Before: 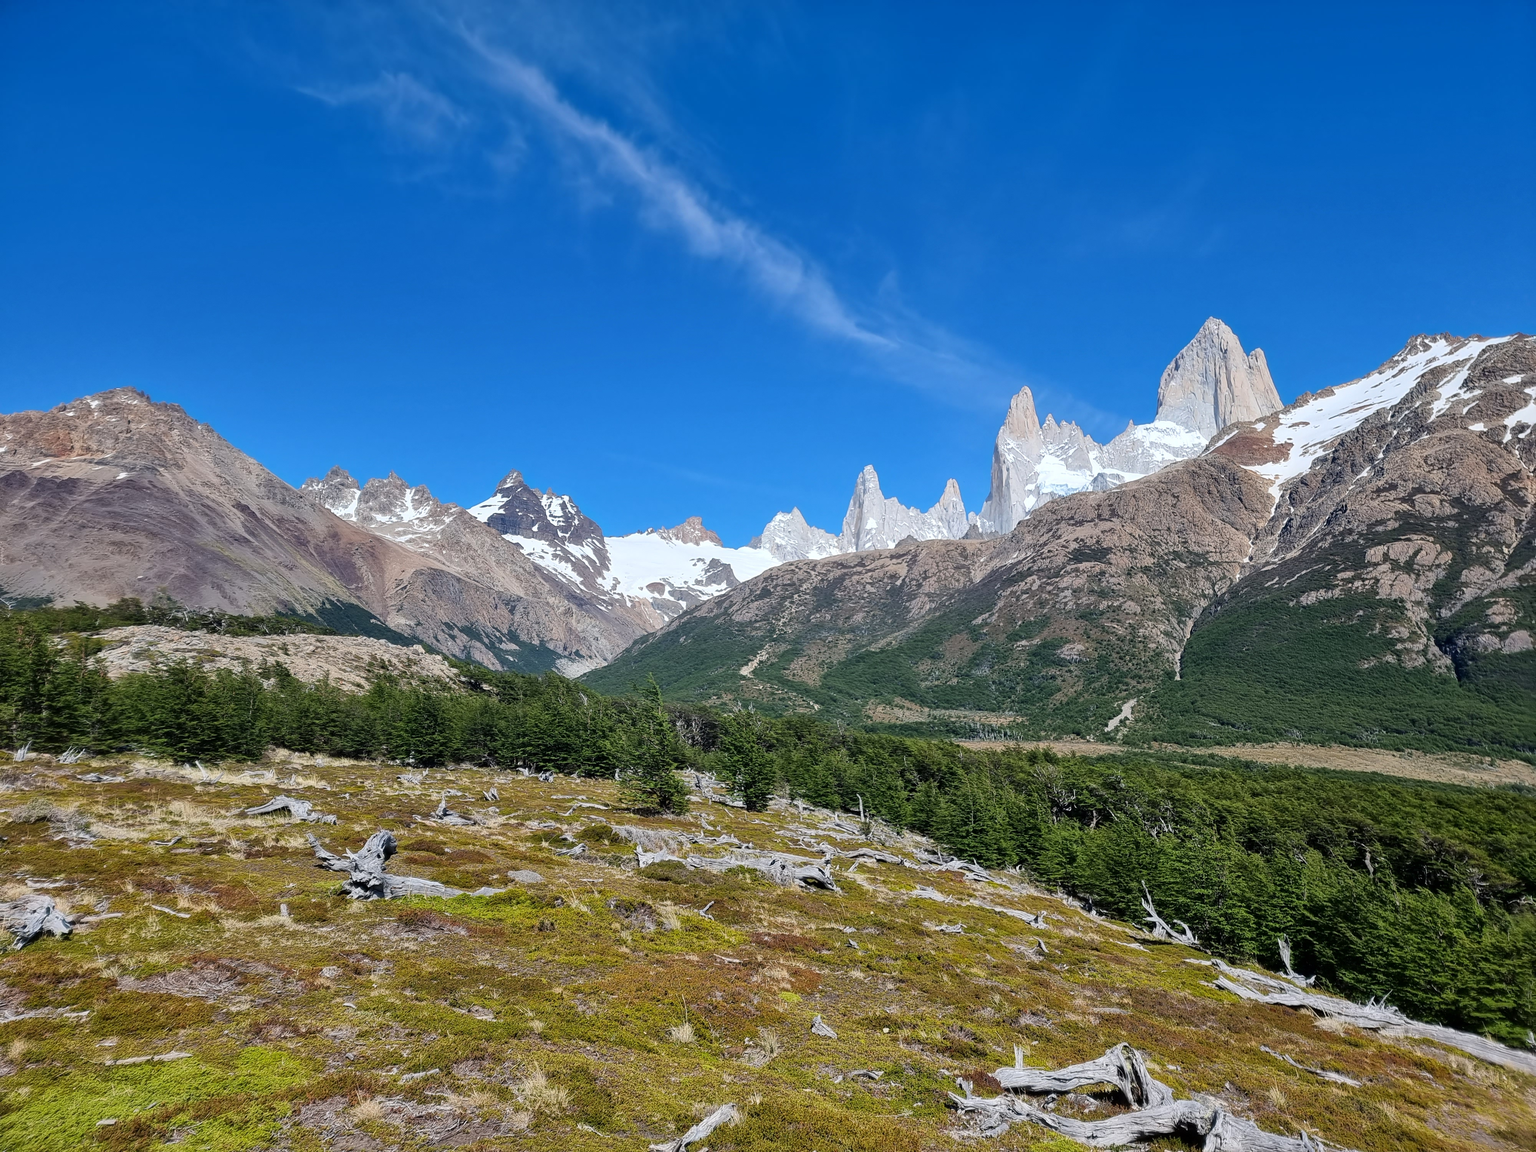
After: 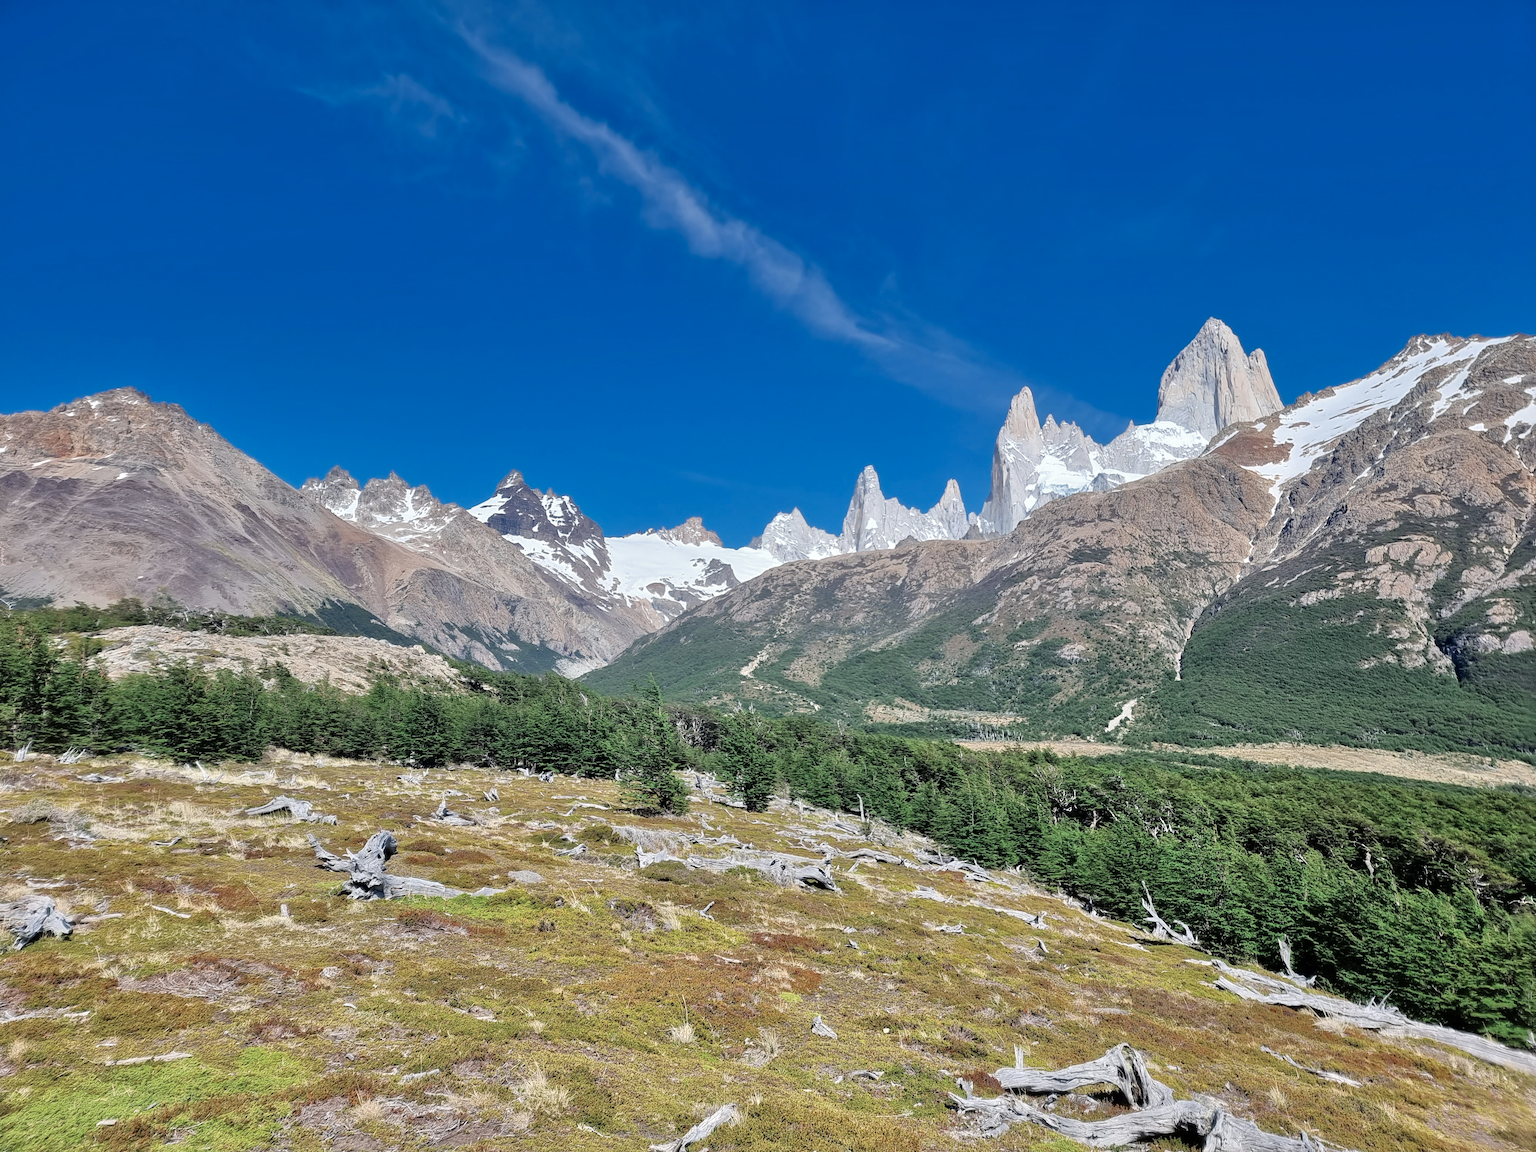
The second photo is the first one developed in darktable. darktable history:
tone equalizer: -7 EV 0.15 EV, -6 EV 0.6 EV, -5 EV 1.15 EV, -4 EV 1.33 EV, -3 EV 1.15 EV, -2 EV 0.6 EV, -1 EV 0.15 EV, mask exposure compensation -0.5 EV
color zones: curves: ch0 [(0, 0.5) (0.125, 0.4) (0.25, 0.5) (0.375, 0.4) (0.5, 0.4) (0.625, 0.35) (0.75, 0.35) (0.875, 0.5)]; ch1 [(0, 0.35) (0.125, 0.45) (0.25, 0.35) (0.375, 0.35) (0.5, 0.35) (0.625, 0.35) (0.75, 0.45) (0.875, 0.35)]; ch2 [(0, 0.6) (0.125, 0.5) (0.25, 0.5) (0.375, 0.6) (0.5, 0.6) (0.625, 0.5) (0.75, 0.5) (0.875, 0.5)]
